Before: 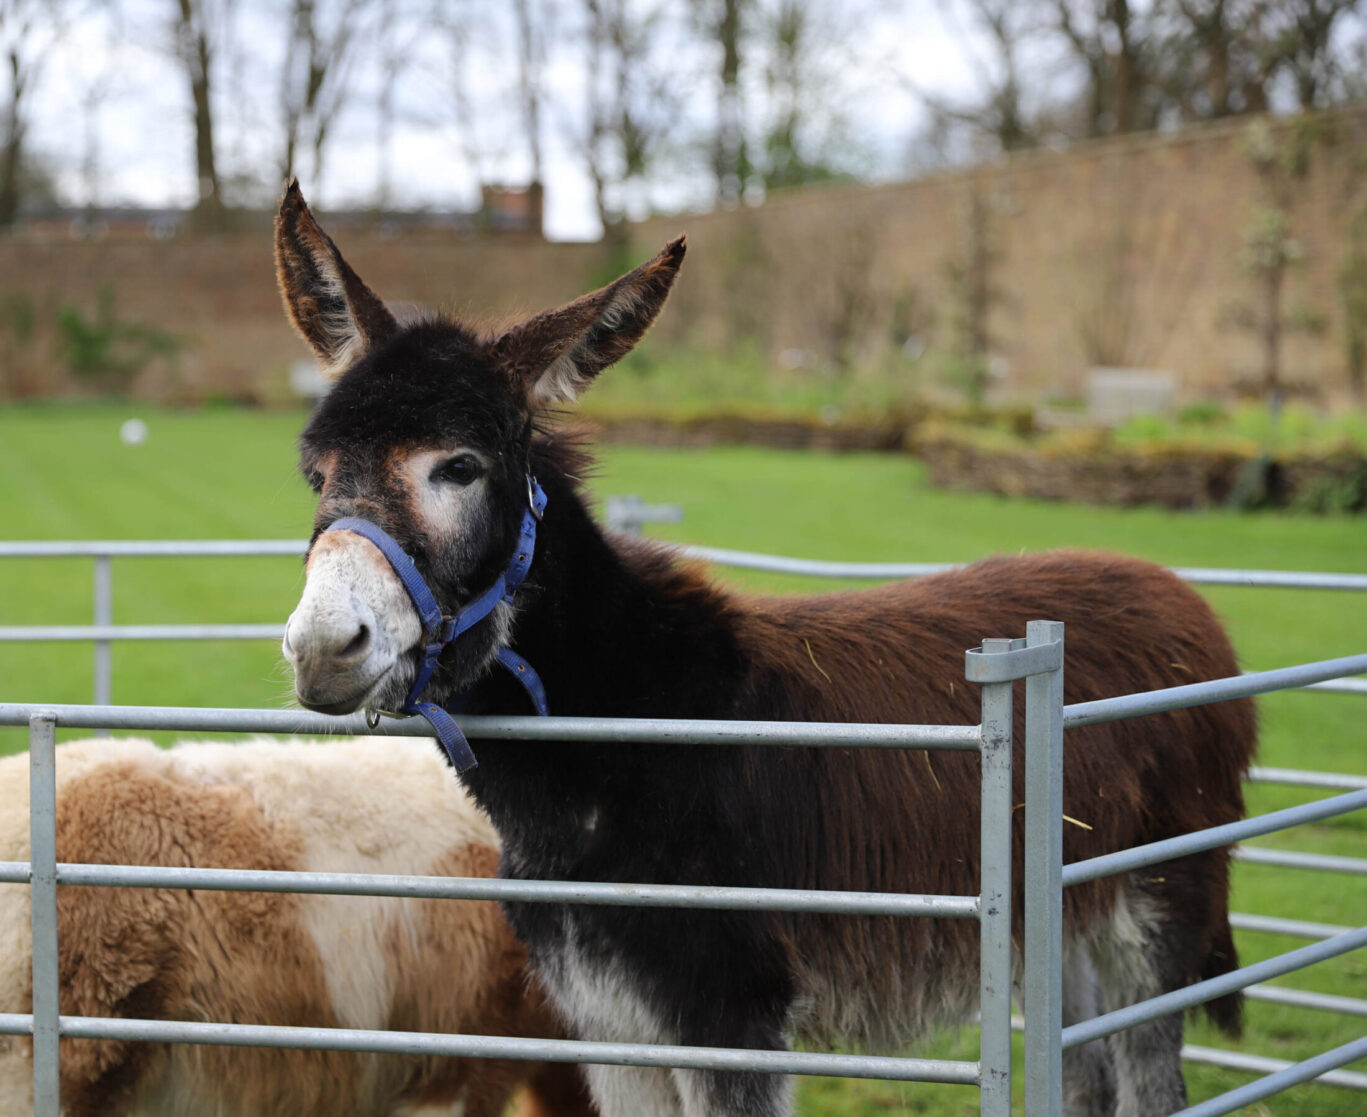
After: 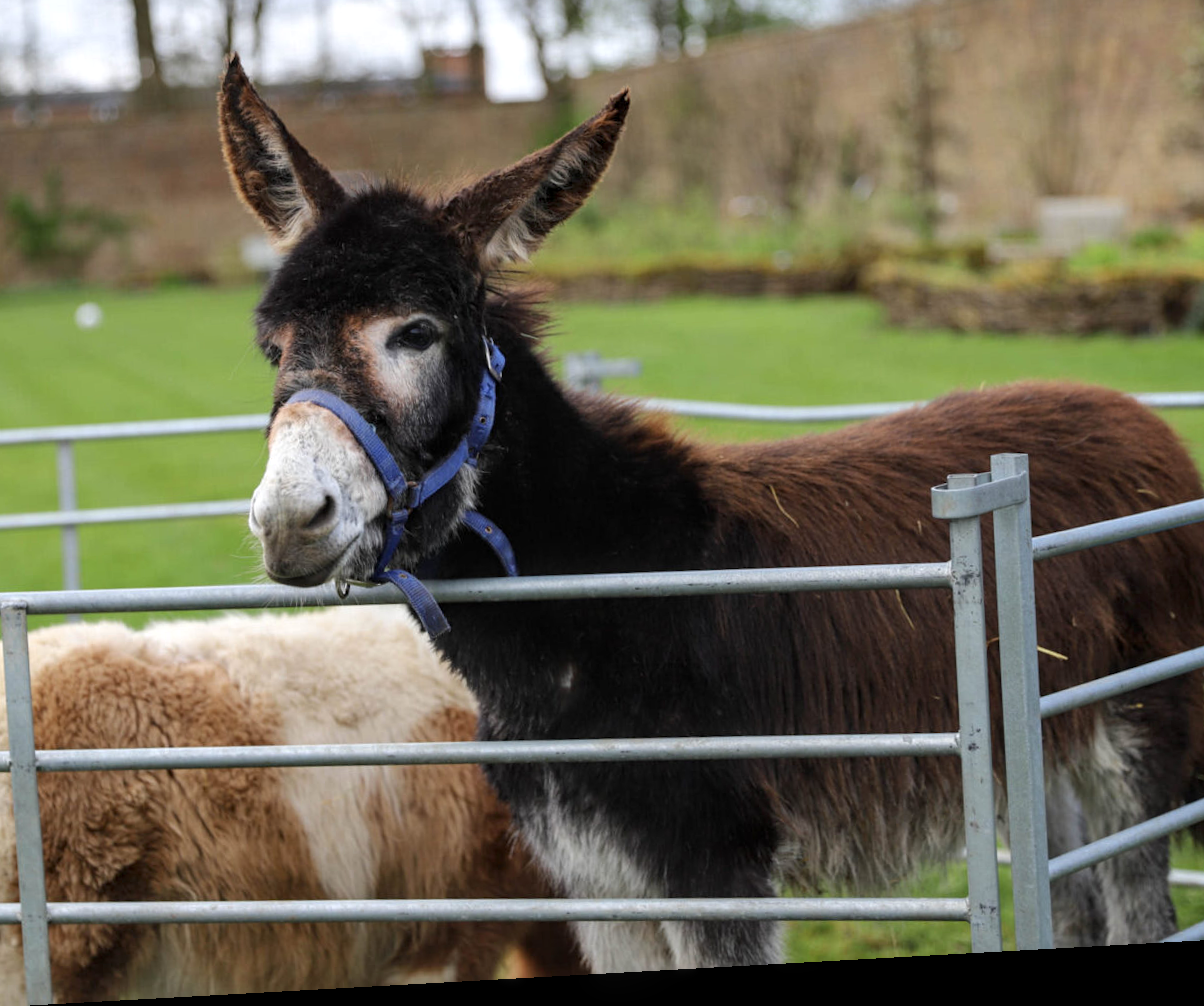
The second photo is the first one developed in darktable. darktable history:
rotate and perspective: rotation -3.18°, automatic cropping off
crop and rotate: left 4.842%, top 15.51%, right 10.668%
local contrast: on, module defaults
